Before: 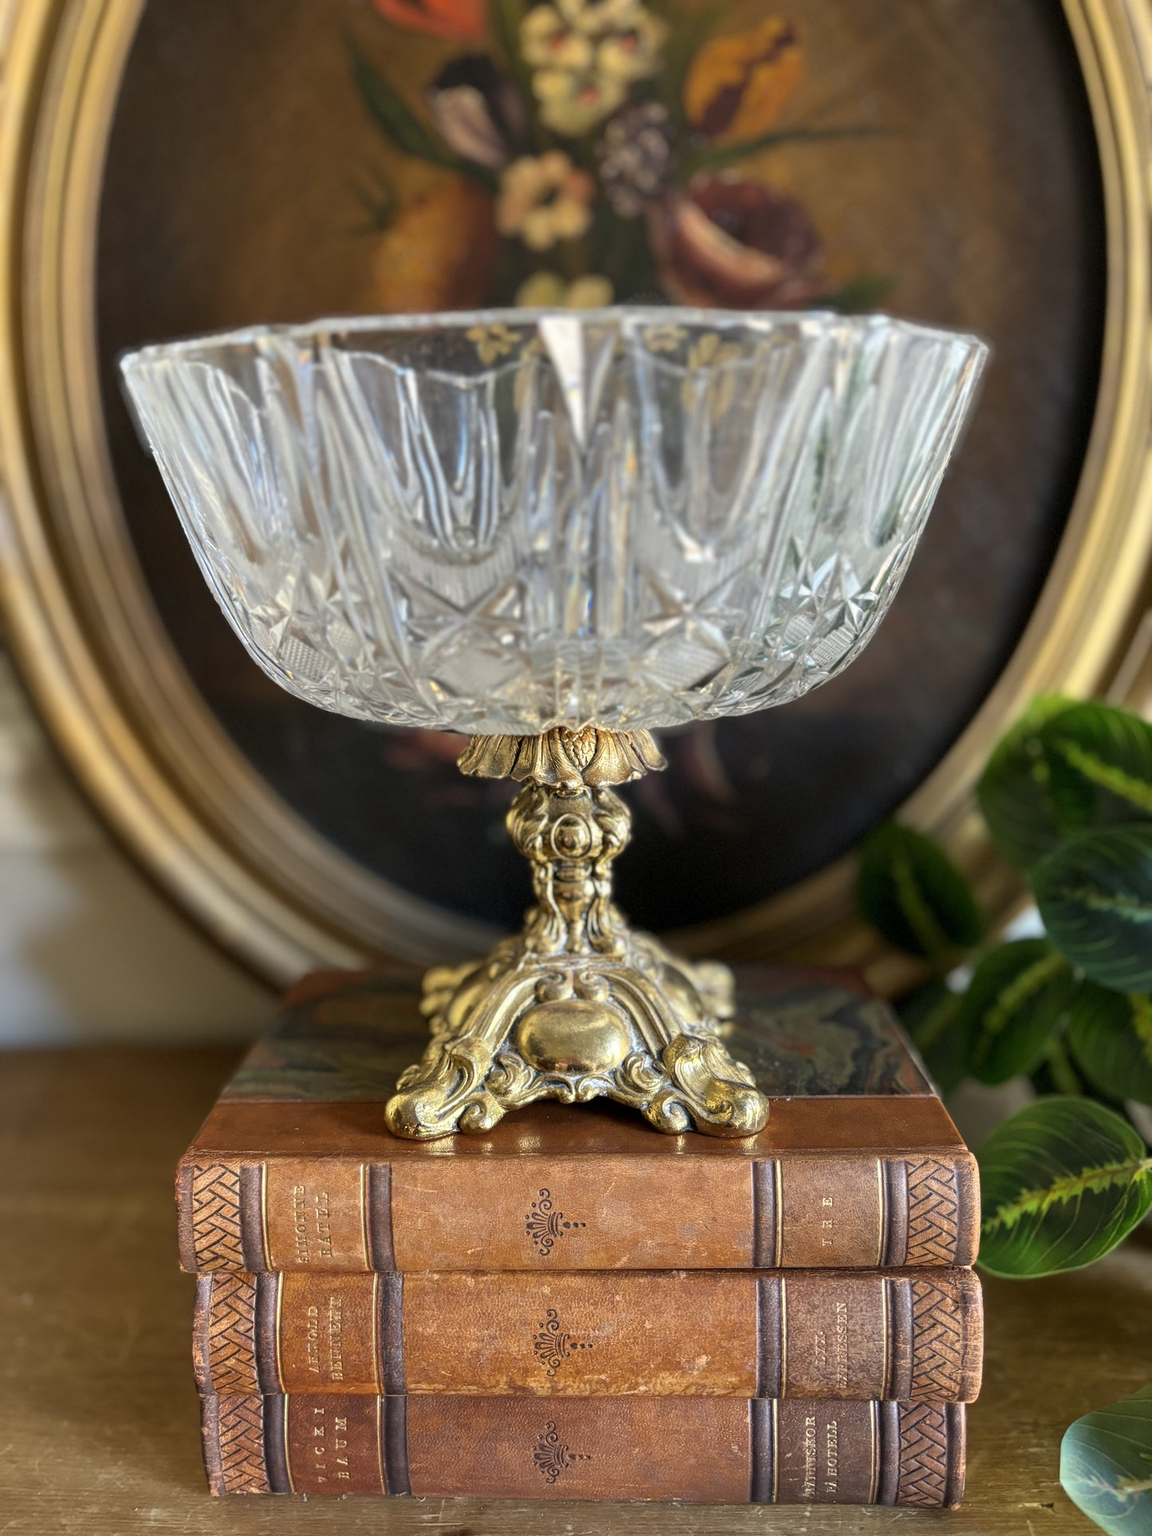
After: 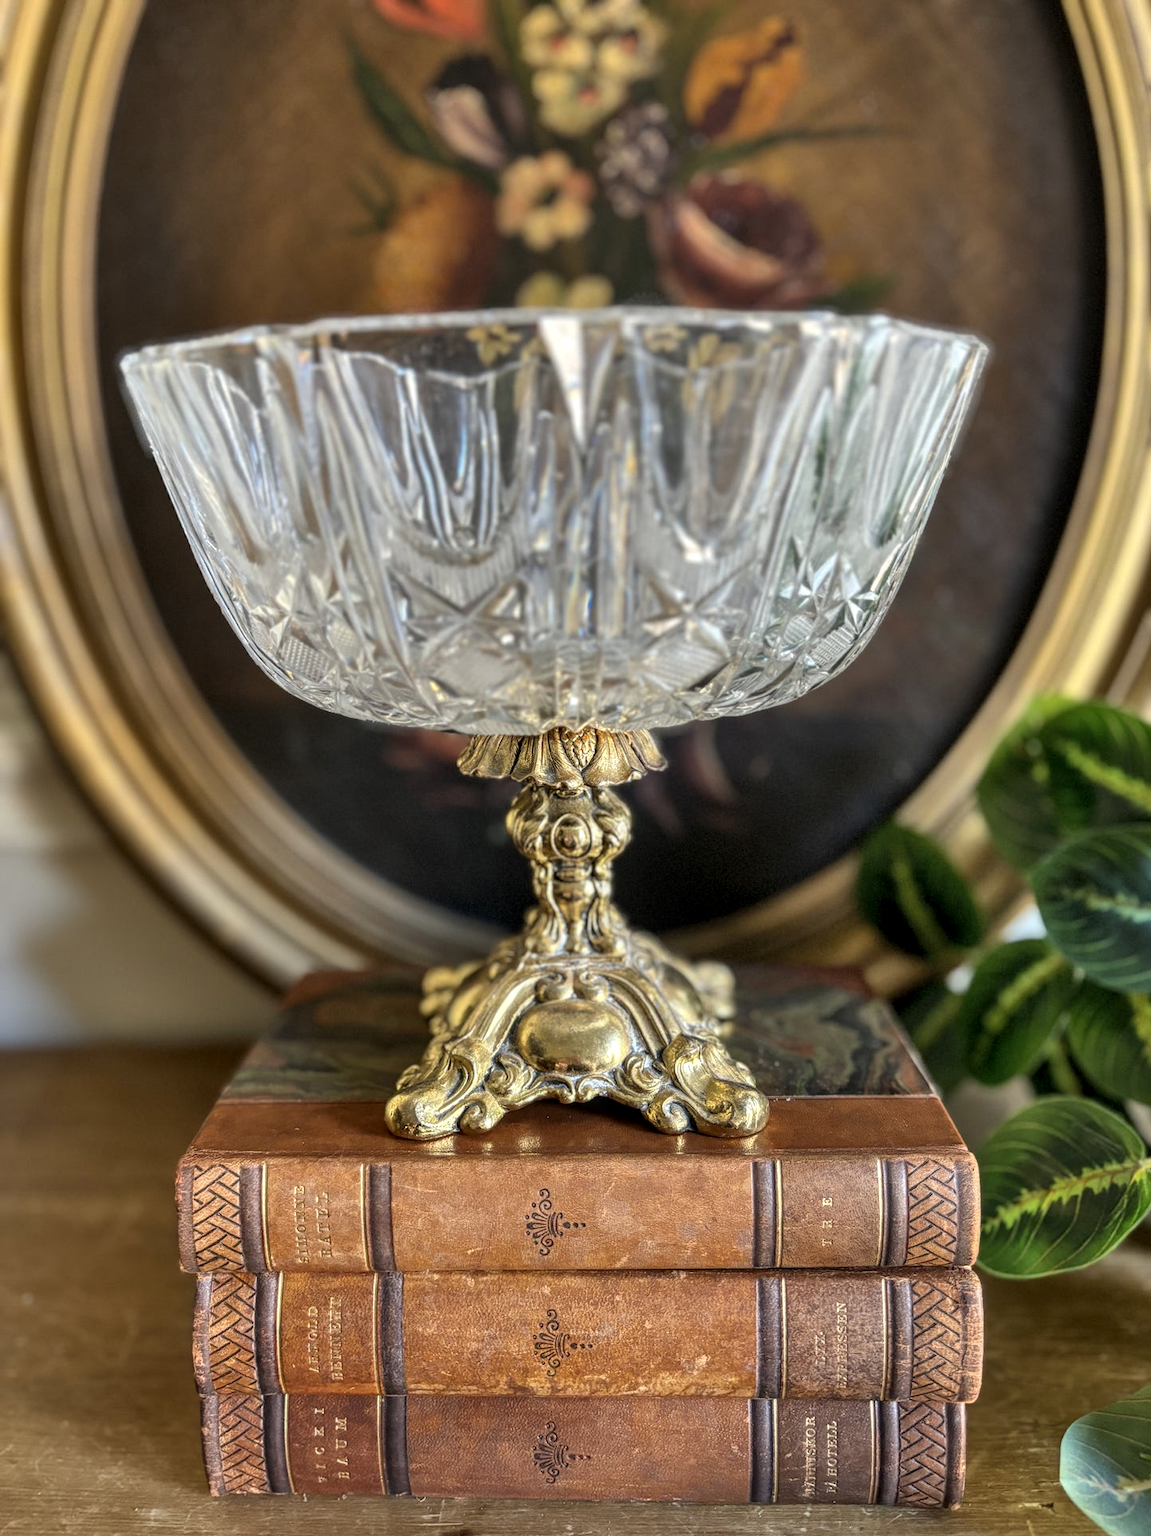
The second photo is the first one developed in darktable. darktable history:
shadows and highlights: shadows 60, soften with gaussian
local contrast: on, module defaults
